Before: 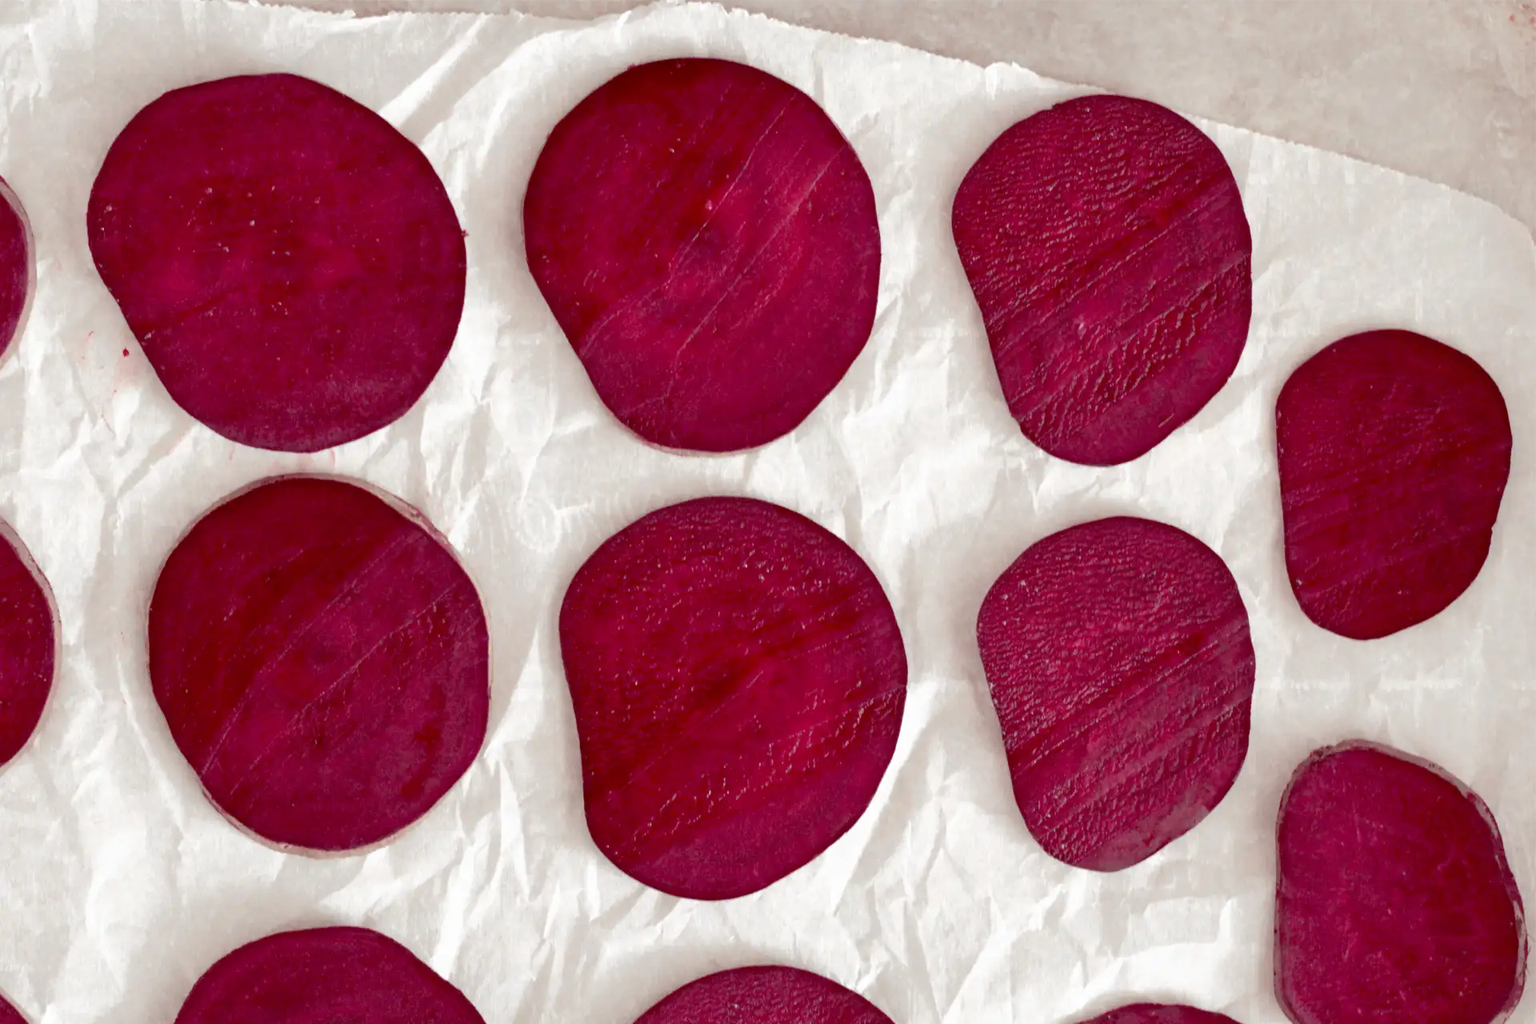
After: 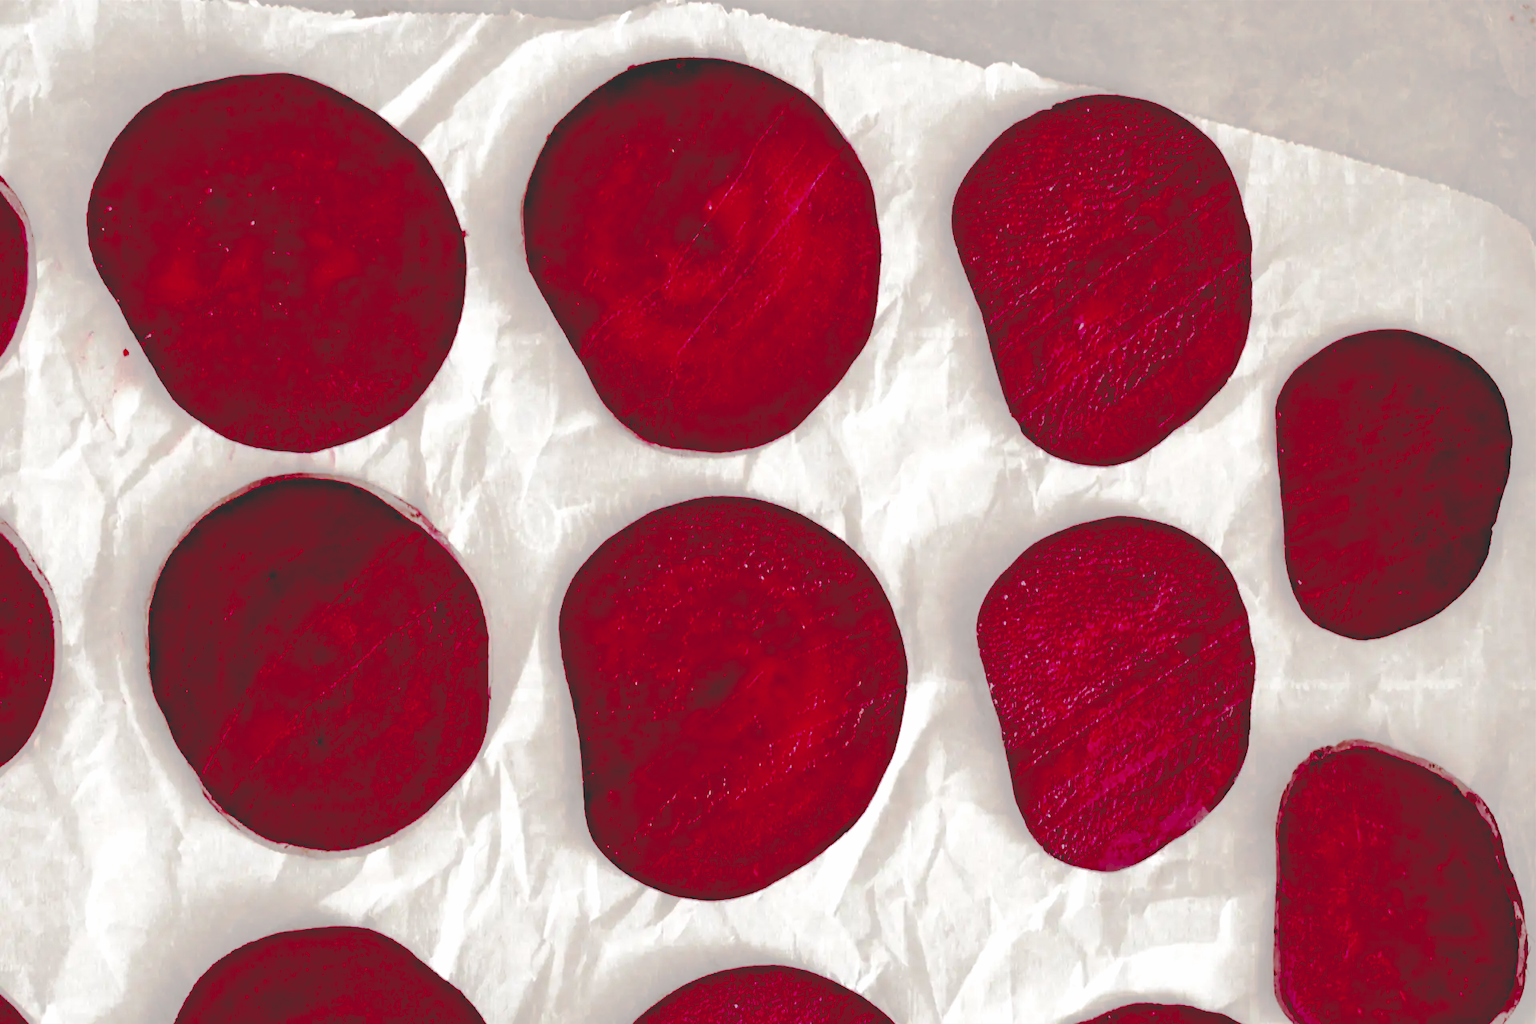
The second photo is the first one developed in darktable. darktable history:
color zones: curves: ch0 [(0, 0.444) (0.143, 0.442) (0.286, 0.441) (0.429, 0.441) (0.571, 0.441) (0.714, 0.441) (0.857, 0.442) (1, 0.444)]
base curve: curves: ch0 [(0.065, 0.026) (0.236, 0.358) (0.53, 0.546) (0.777, 0.841) (0.924, 0.992)], preserve colors none
